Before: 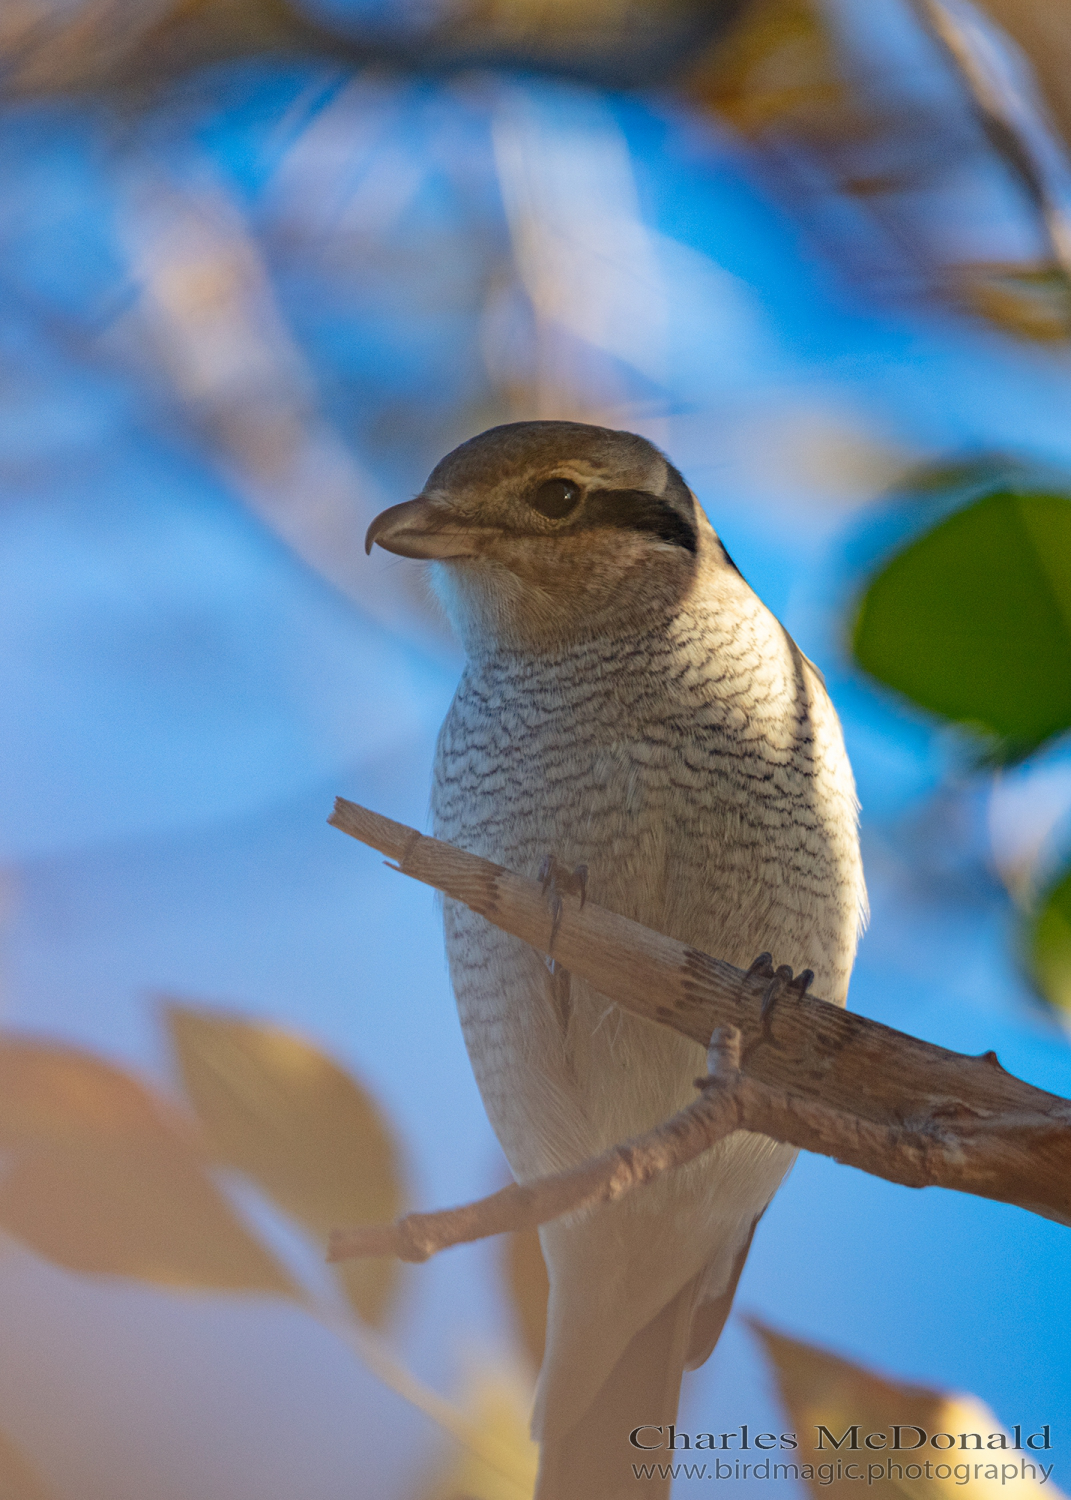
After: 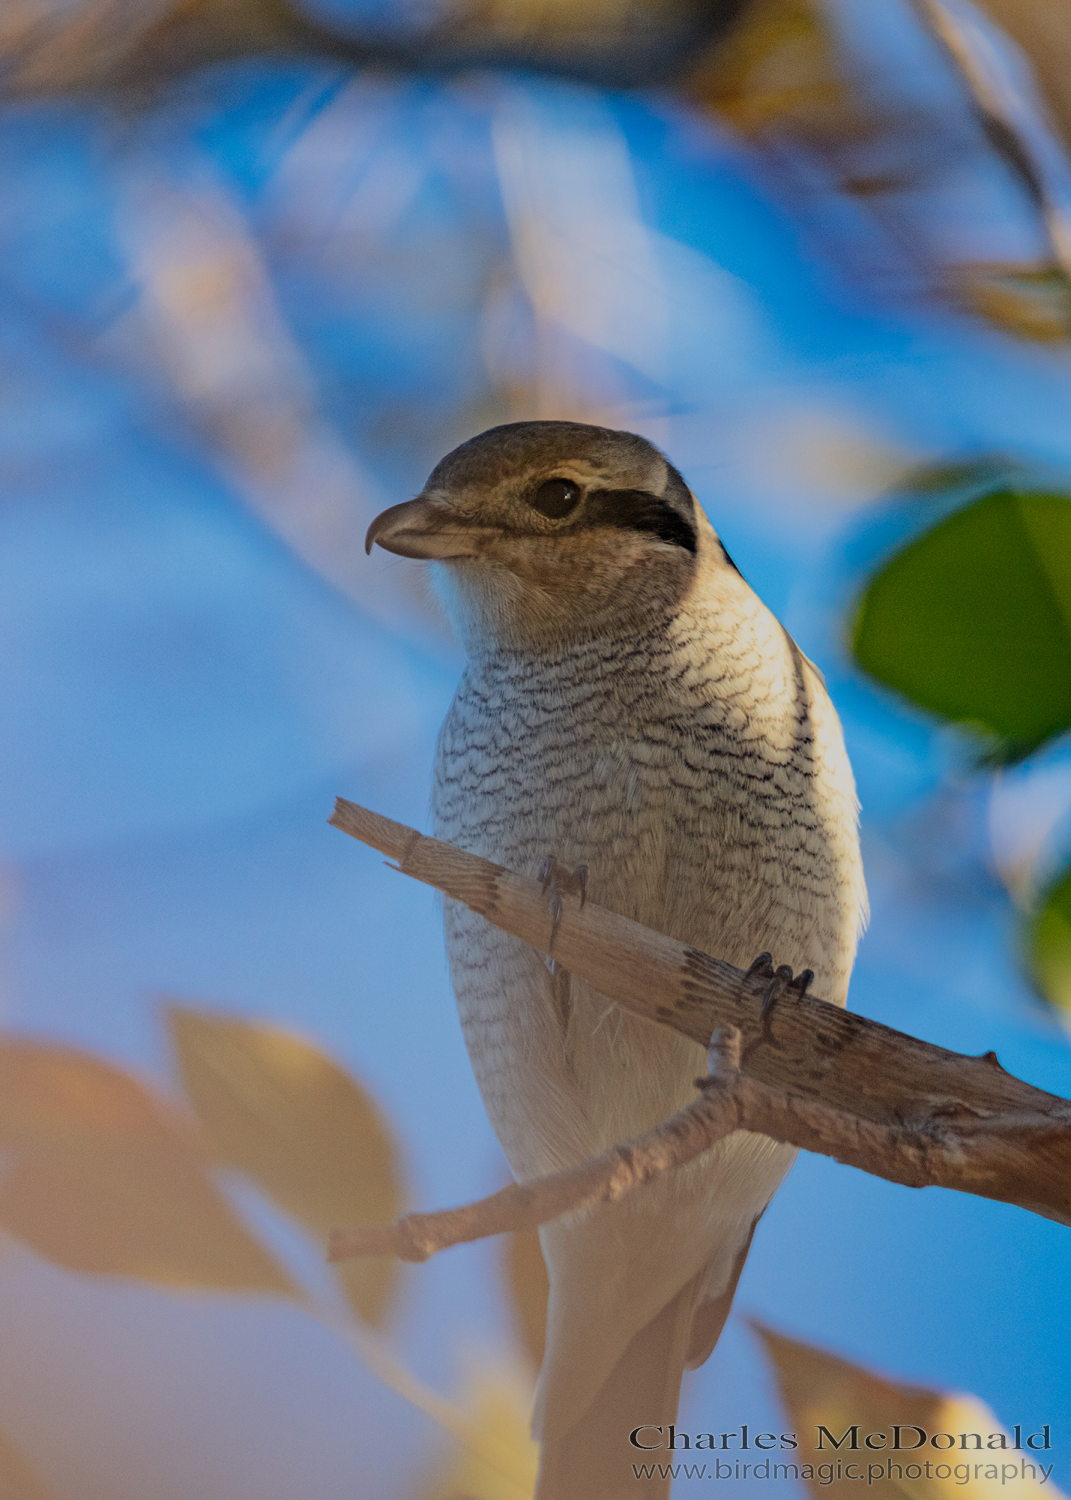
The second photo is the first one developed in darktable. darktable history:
filmic rgb: black relative exposure -7.19 EV, white relative exposure 5.34 EV, hardness 3.02, color science v6 (2022)
